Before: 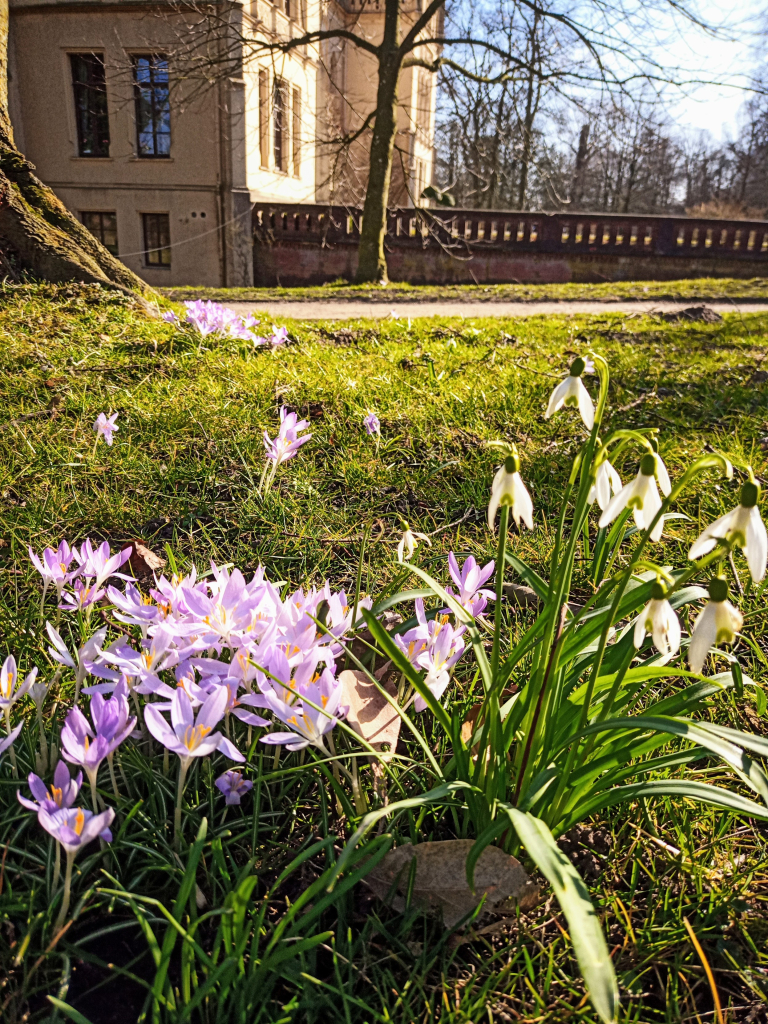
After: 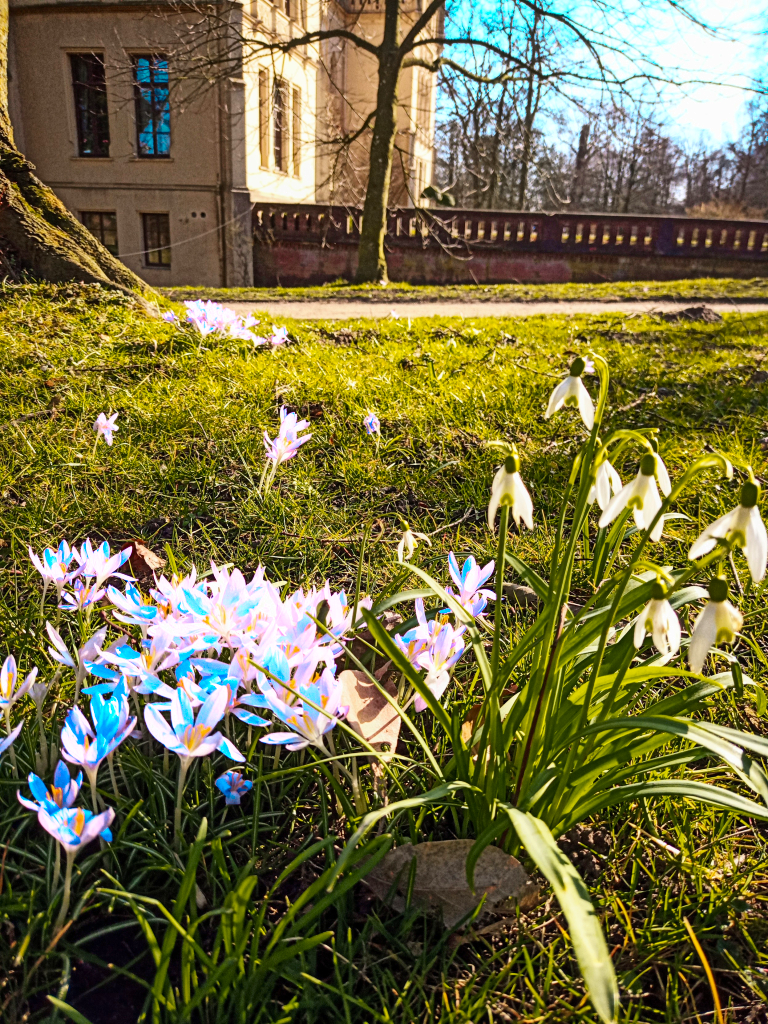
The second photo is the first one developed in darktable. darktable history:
contrast brightness saturation: contrast 0.103, brightness 0.036, saturation 0.093
color zones: curves: ch0 [(0.254, 0.492) (0.724, 0.62)]; ch1 [(0.25, 0.528) (0.719, 0.796)]; ch2 [(0, 0.472) (0.25, 0.5) (0.73, 0.184)], mix 30.13%
